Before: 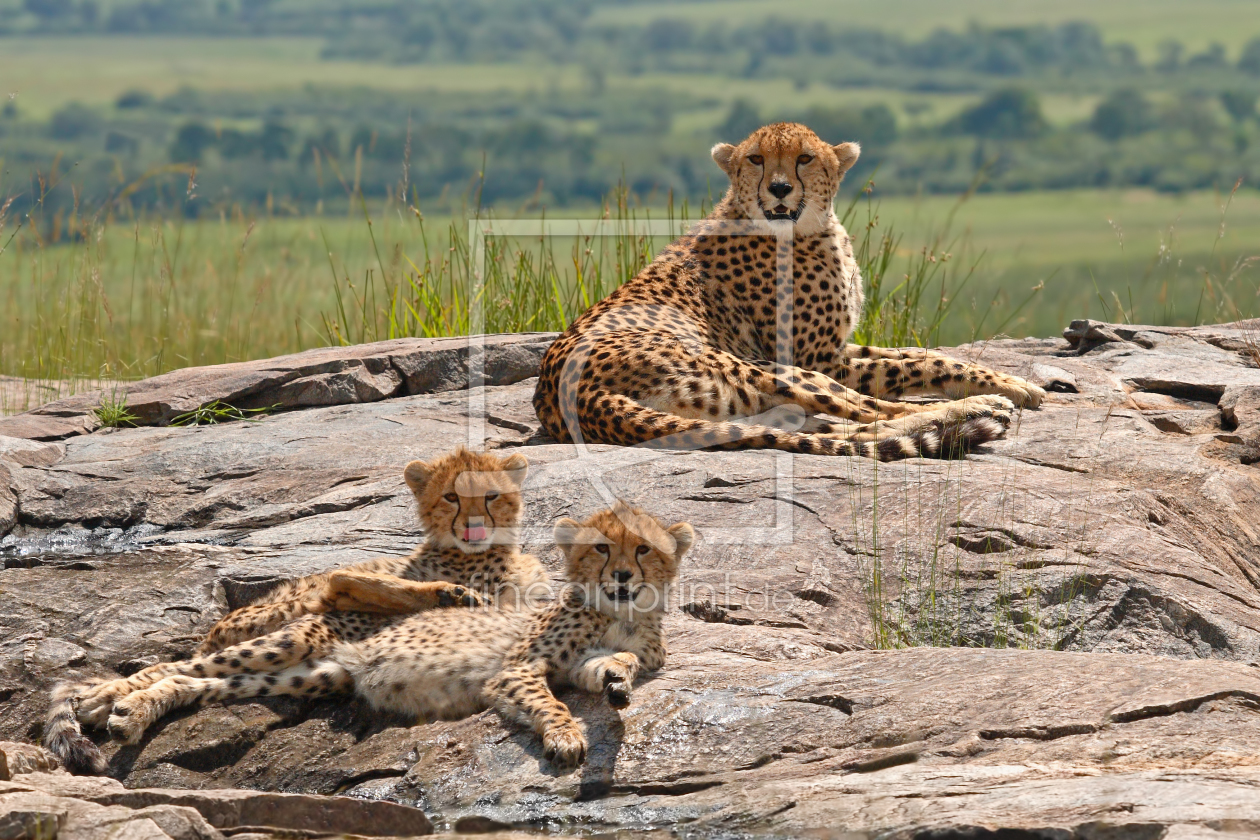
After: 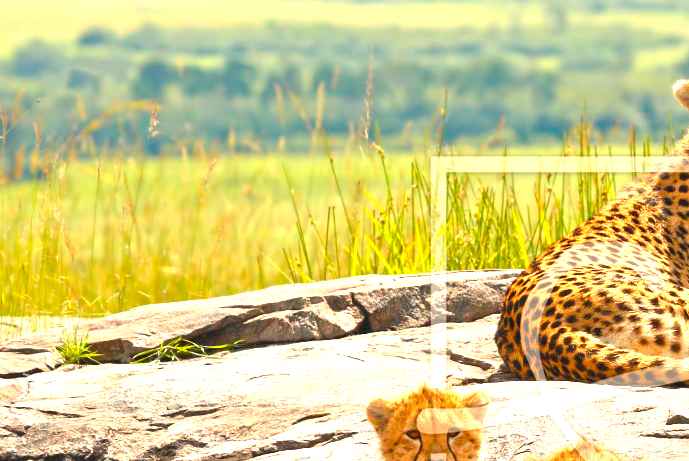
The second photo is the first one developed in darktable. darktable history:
color balance rgb: linear chroma grading › global chroma 33.4%
exposure: black level correction 0, exposure 1.45 EV, compensate exposure bias true, compensate highlight preservation false
crop and rotate: left 3.047%, top 7.509%, right 42.236%, bottom 37.598%
white balance: red 1.045, blue 0.932
